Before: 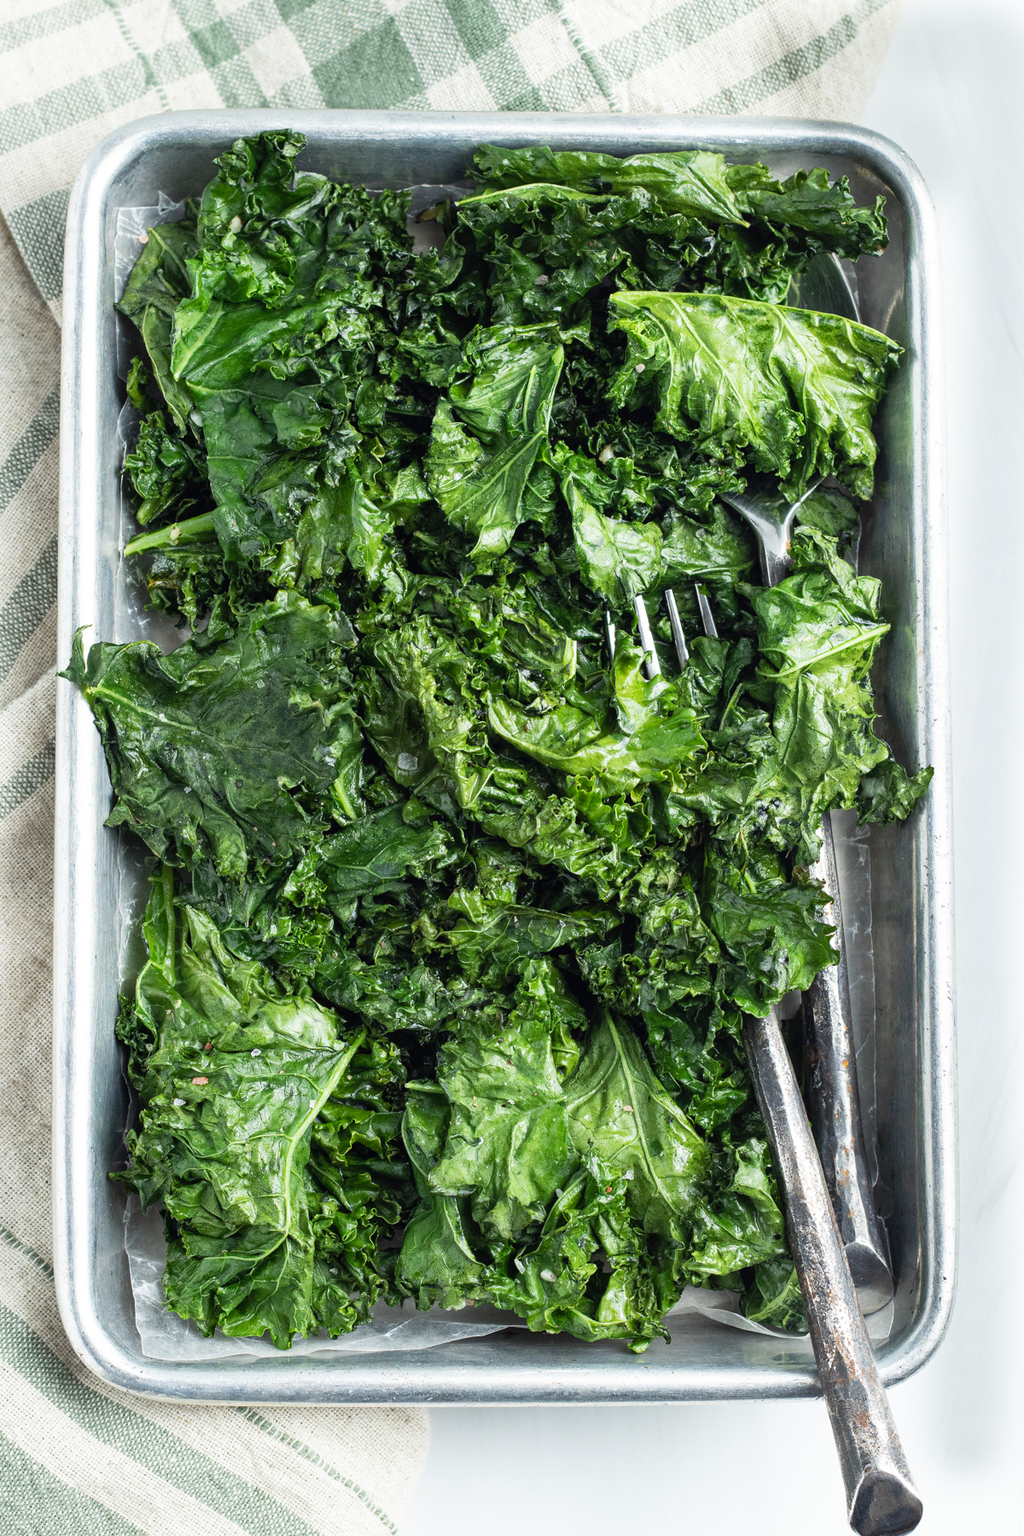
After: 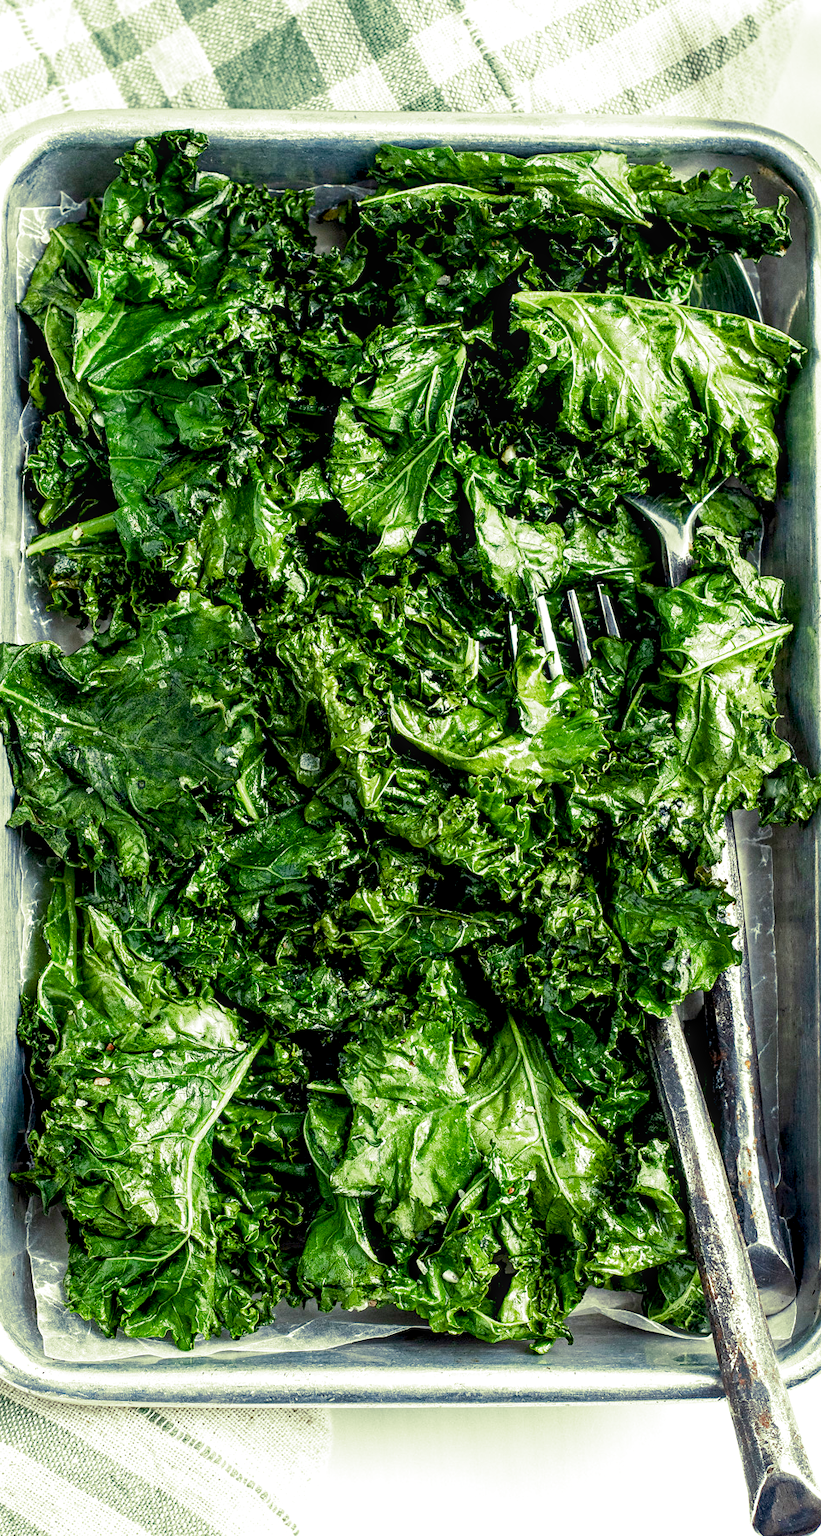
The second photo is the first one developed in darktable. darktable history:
crop and rotate: left 9.597%, right 10.195%
sharpen: amount 0.2
color balance rgb: shadows lift › luminance -9.41%, highlights gain › luminance 17.6%, global offset › luminance -1.45%, perceptual saturation grading › highlights -17.77%, perceptual saturation grading › mid-tones 33.1%, perceptual saturation grading › shadows 50.52%, global vibrance 24.22%
local contrast: on, module defaults
contrast brightness saturation: contrast 0.04, saturation 0.07
split-toning: shadows › hue 290.82°, shadows › saturation 0.34, highlights › saturation 0.38, balance 0, compress 50%
